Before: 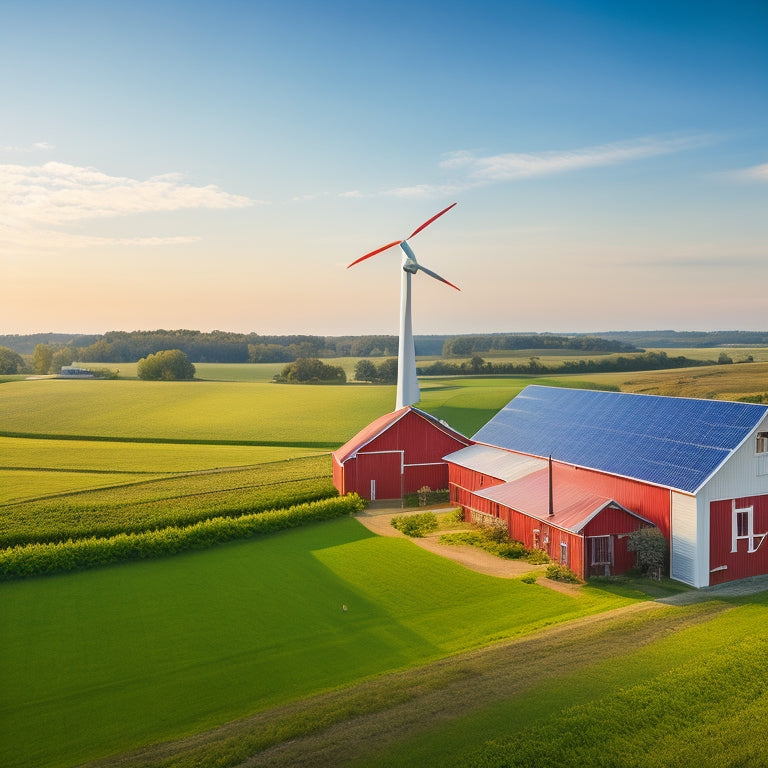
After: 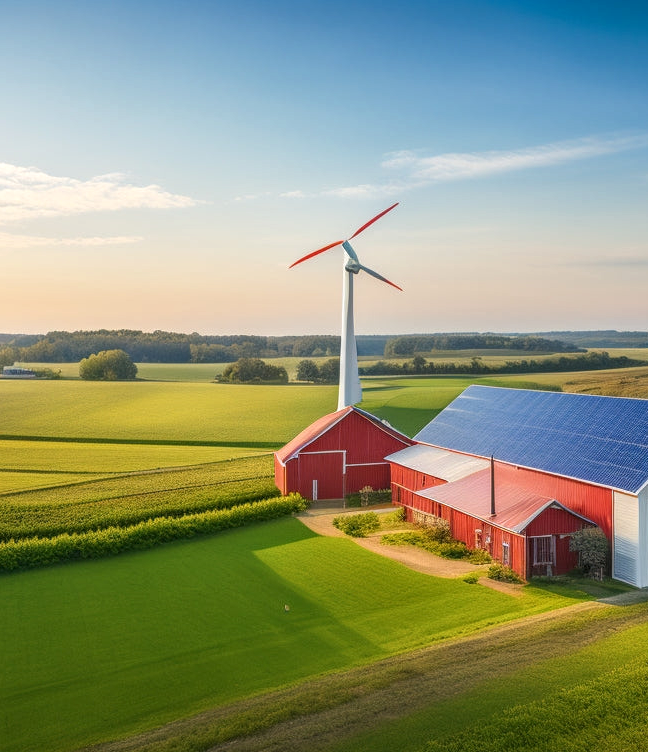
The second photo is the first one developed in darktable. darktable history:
crop: left 7.598%, right 7.873%
local contrast: highlights 0%, shadows 0%, detail 133%
tone curve: curves: ch0 [(0, 0) (0.003, 0.003) (0.011, 0.011) (0.025, 0.025) (0.044, 0.045) (0.069, 0.07) (0.1, 0.1) (0.136, 0.137) (0.177, 0.179) (0.224, 0.226) (0.277, 0.279) (0.335, 0.338) (0.399, 0.402) (0.468, 0.472) (0.543, 0.547) (0.623, 0.628) (0.709, 0.715) (0.801, 0.807) (0.898, 0.902) (1, 1)], preserve colors none
